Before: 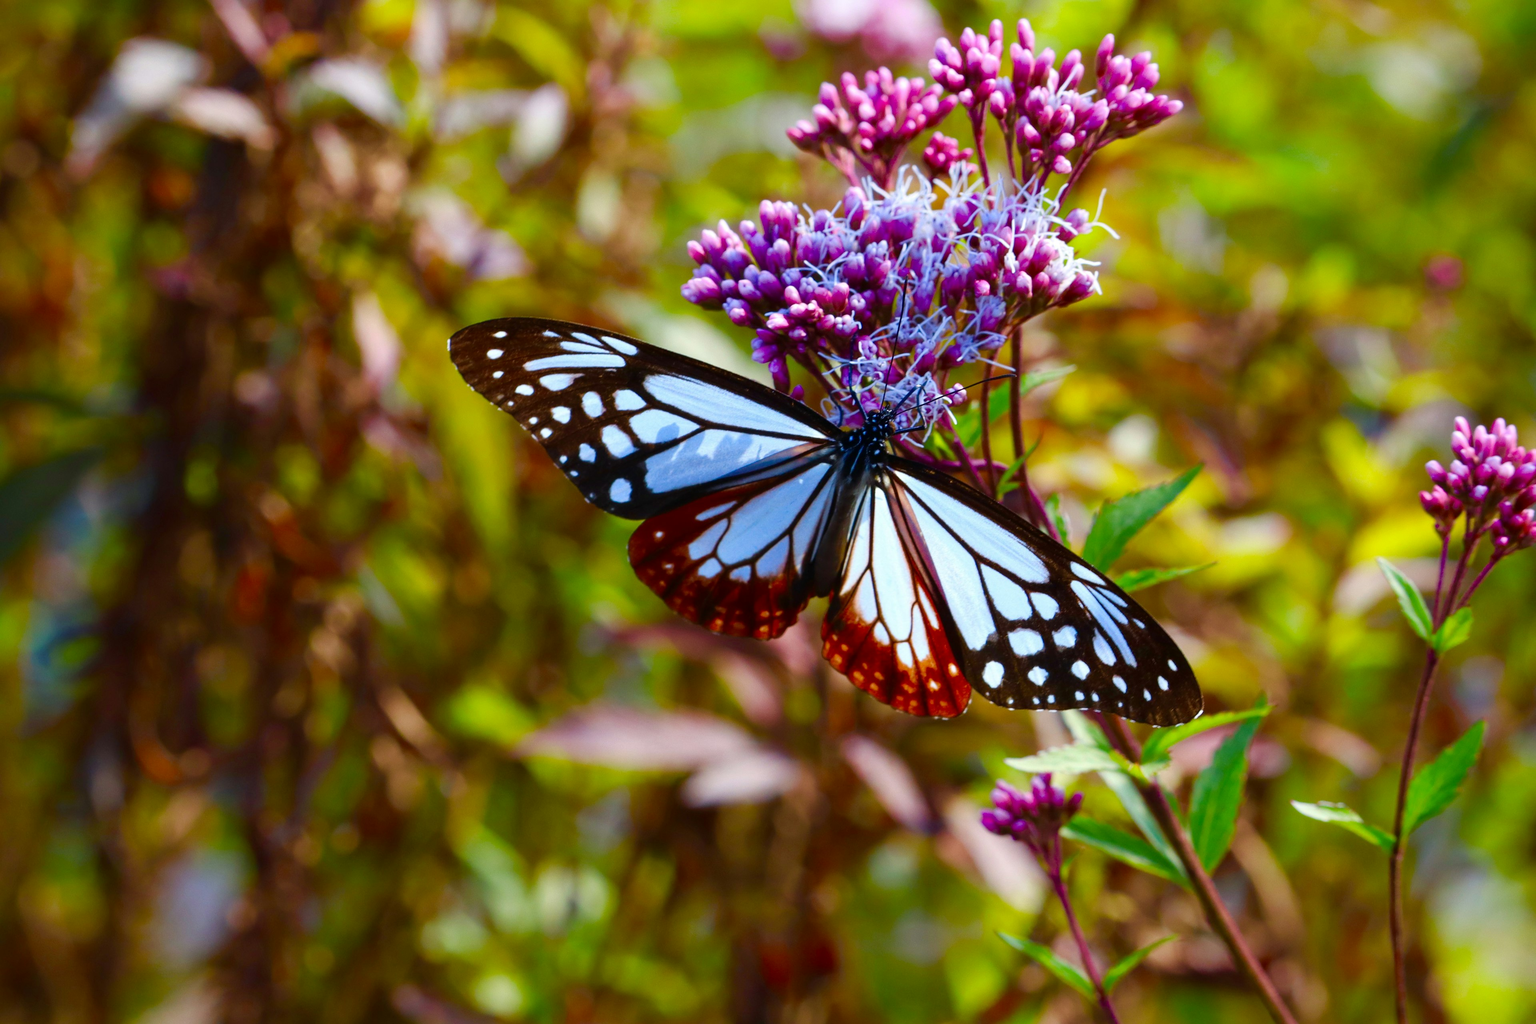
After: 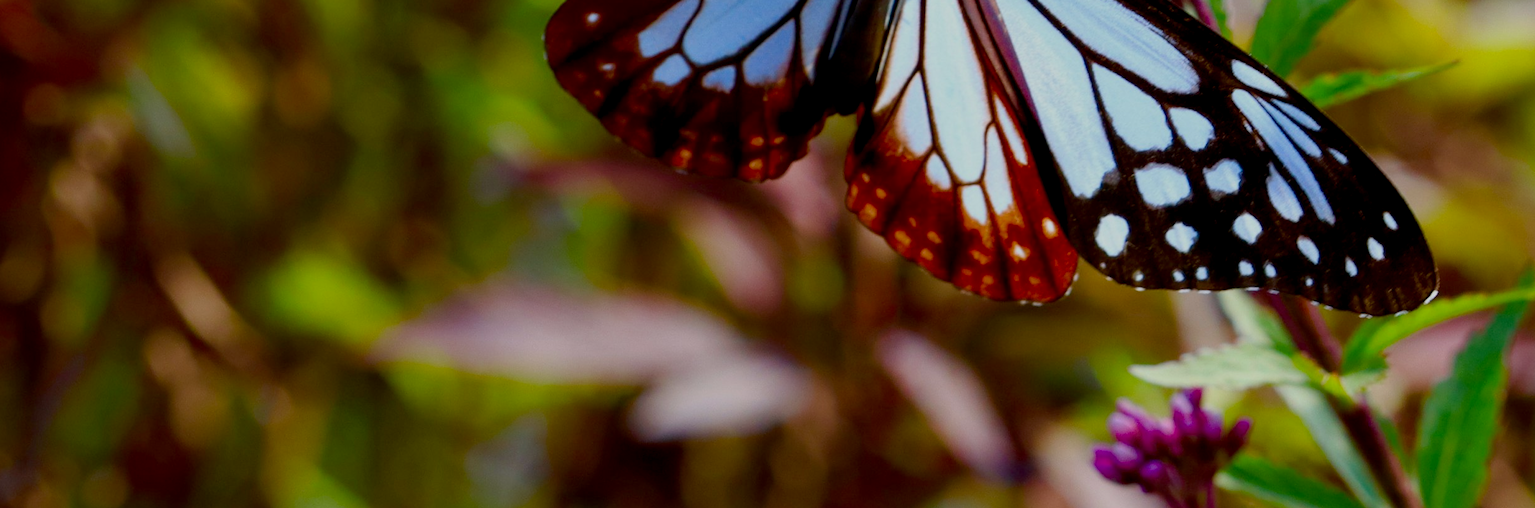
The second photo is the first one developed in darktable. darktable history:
exposure: black level correction 0.009, exposure -0.637 EV, compensate highlight preservation false
crop: left 18.091%, top 51.13%, right 17.525%, bottom 16.85%
